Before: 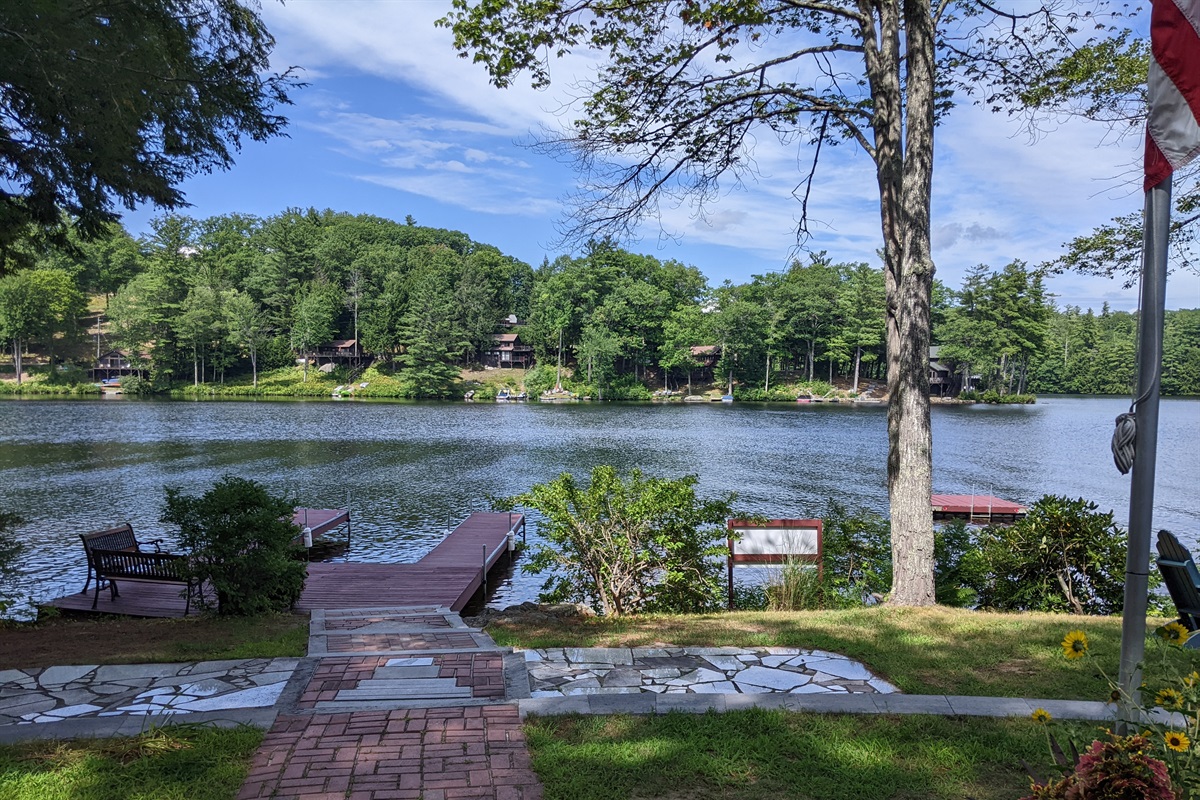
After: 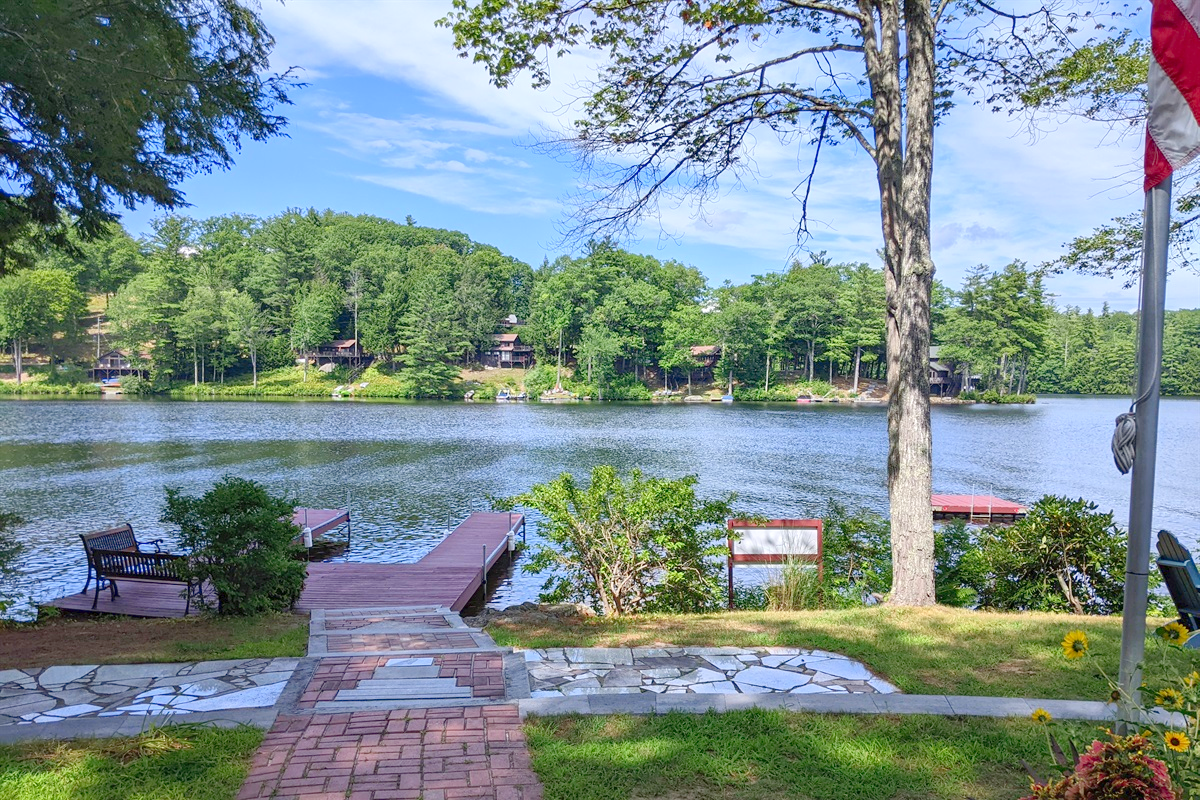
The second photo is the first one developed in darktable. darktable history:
levels: white 99.9%, levels [0, 0.397, 0.955]
